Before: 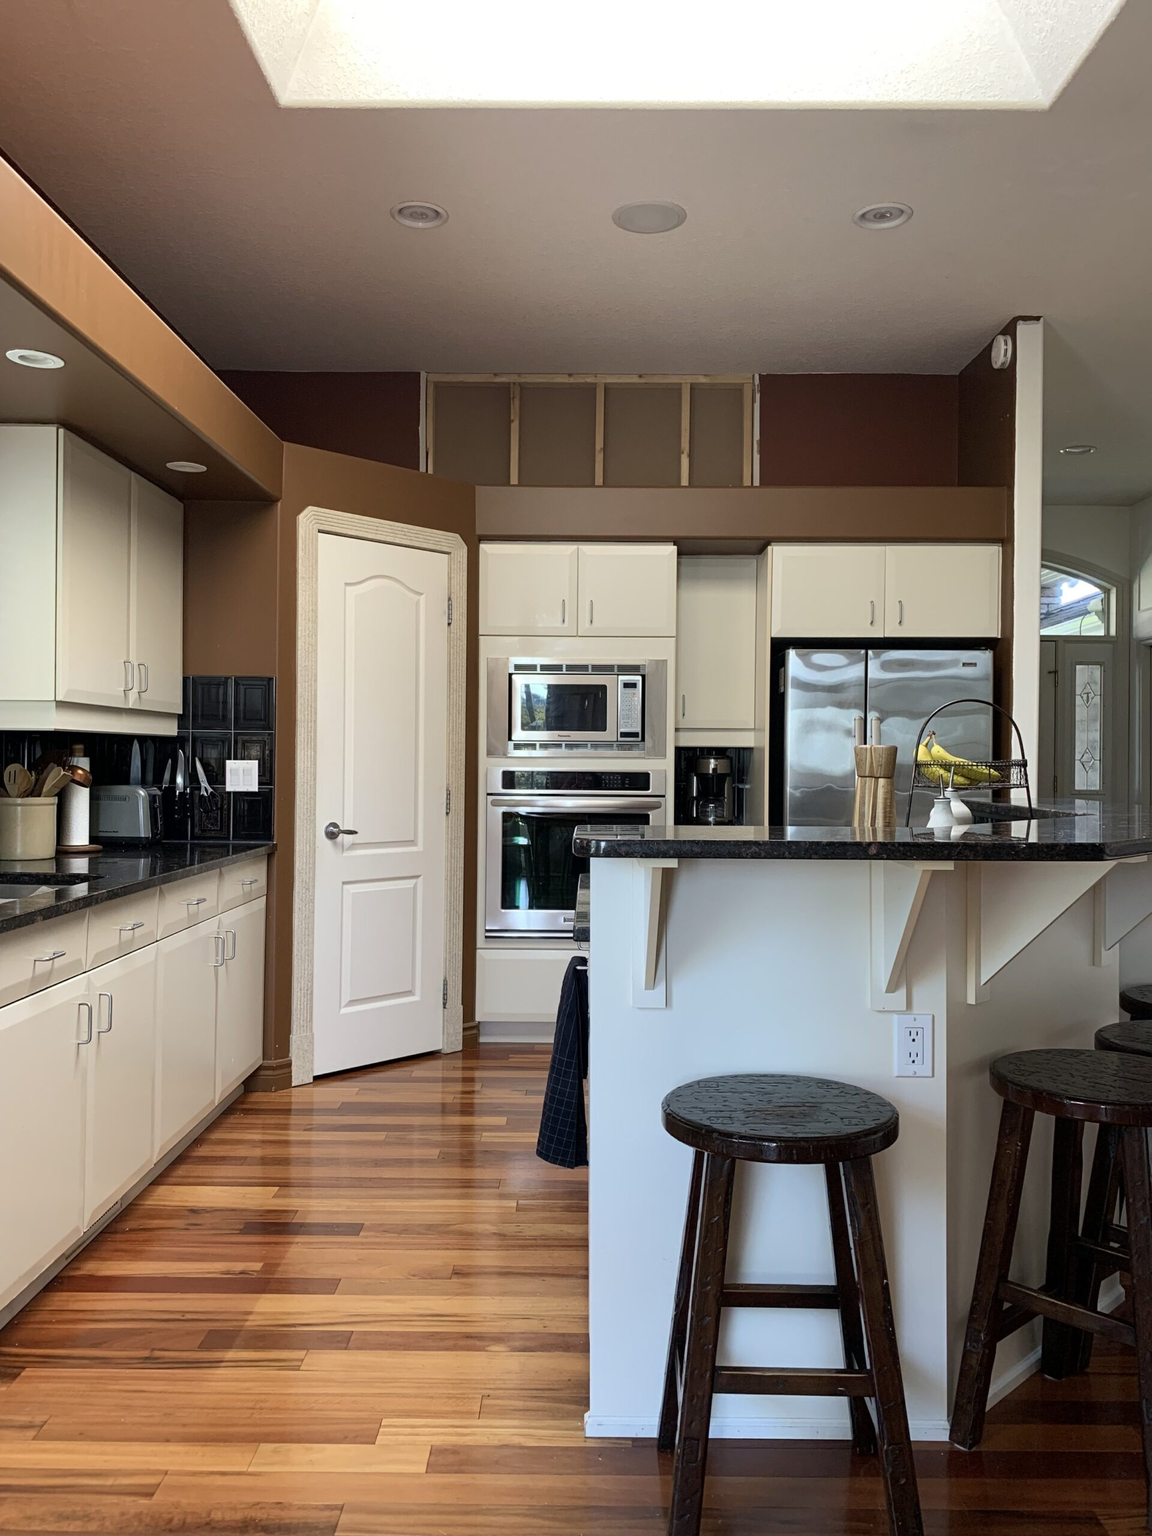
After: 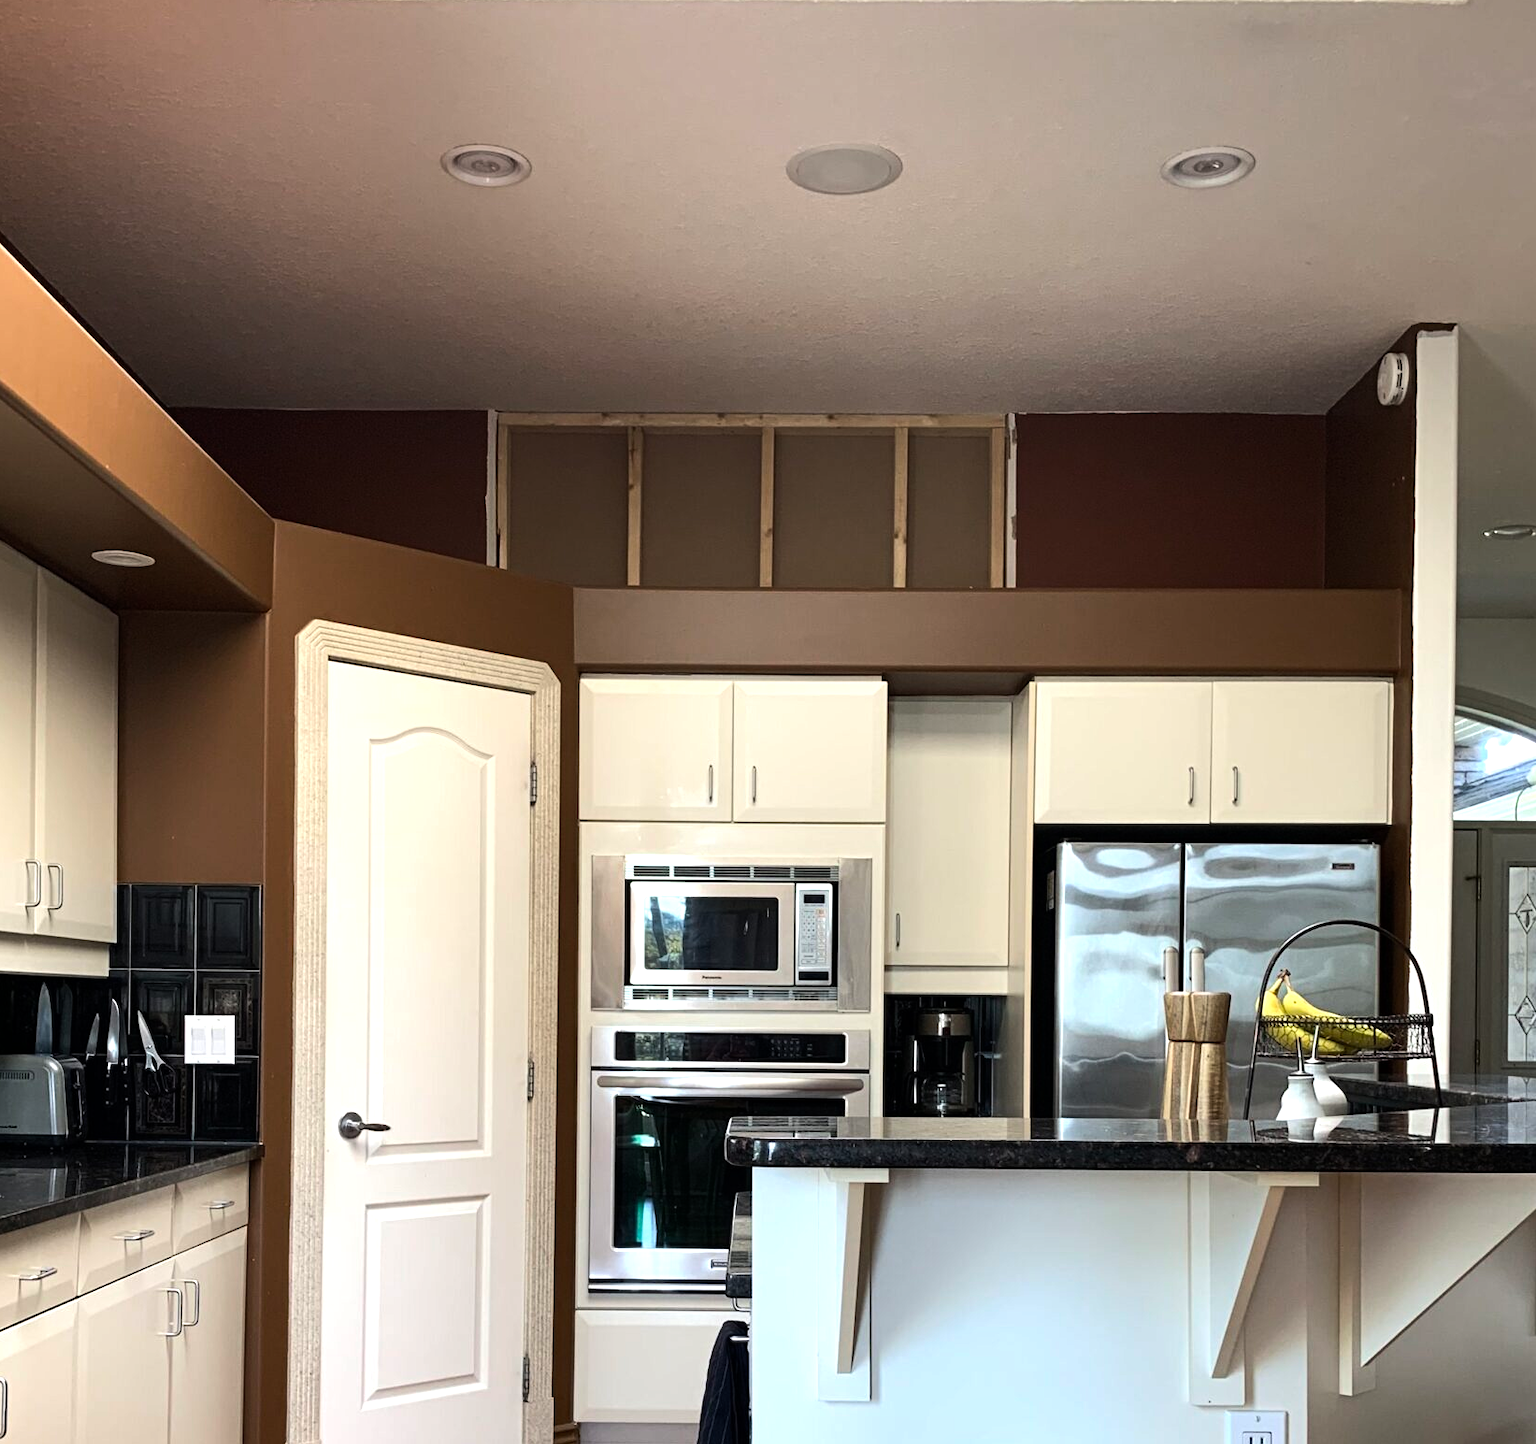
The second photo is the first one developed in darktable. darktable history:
shadows and highlights: radius 127.77, shadows 30.57, highlights -31.21, low approximation 0.01, soften with gaussian
crop and rotate: left 9.369%, top 7.099%, right 5.024%, bottom 32.516%
tone equalizer: -8 EV -0.775 EV, -7 EV -0.688 EV, -6 EV -0.573 EV, -5 EV -0.387 EV, -3 EV 0.394 EV, -2 EV 0.6 EV, -1 EV 0.682 EV, +0 EV 0.734 EV, edges refinement/feathering 500, mask exposure compensation -1.57 EV, preserve details no
